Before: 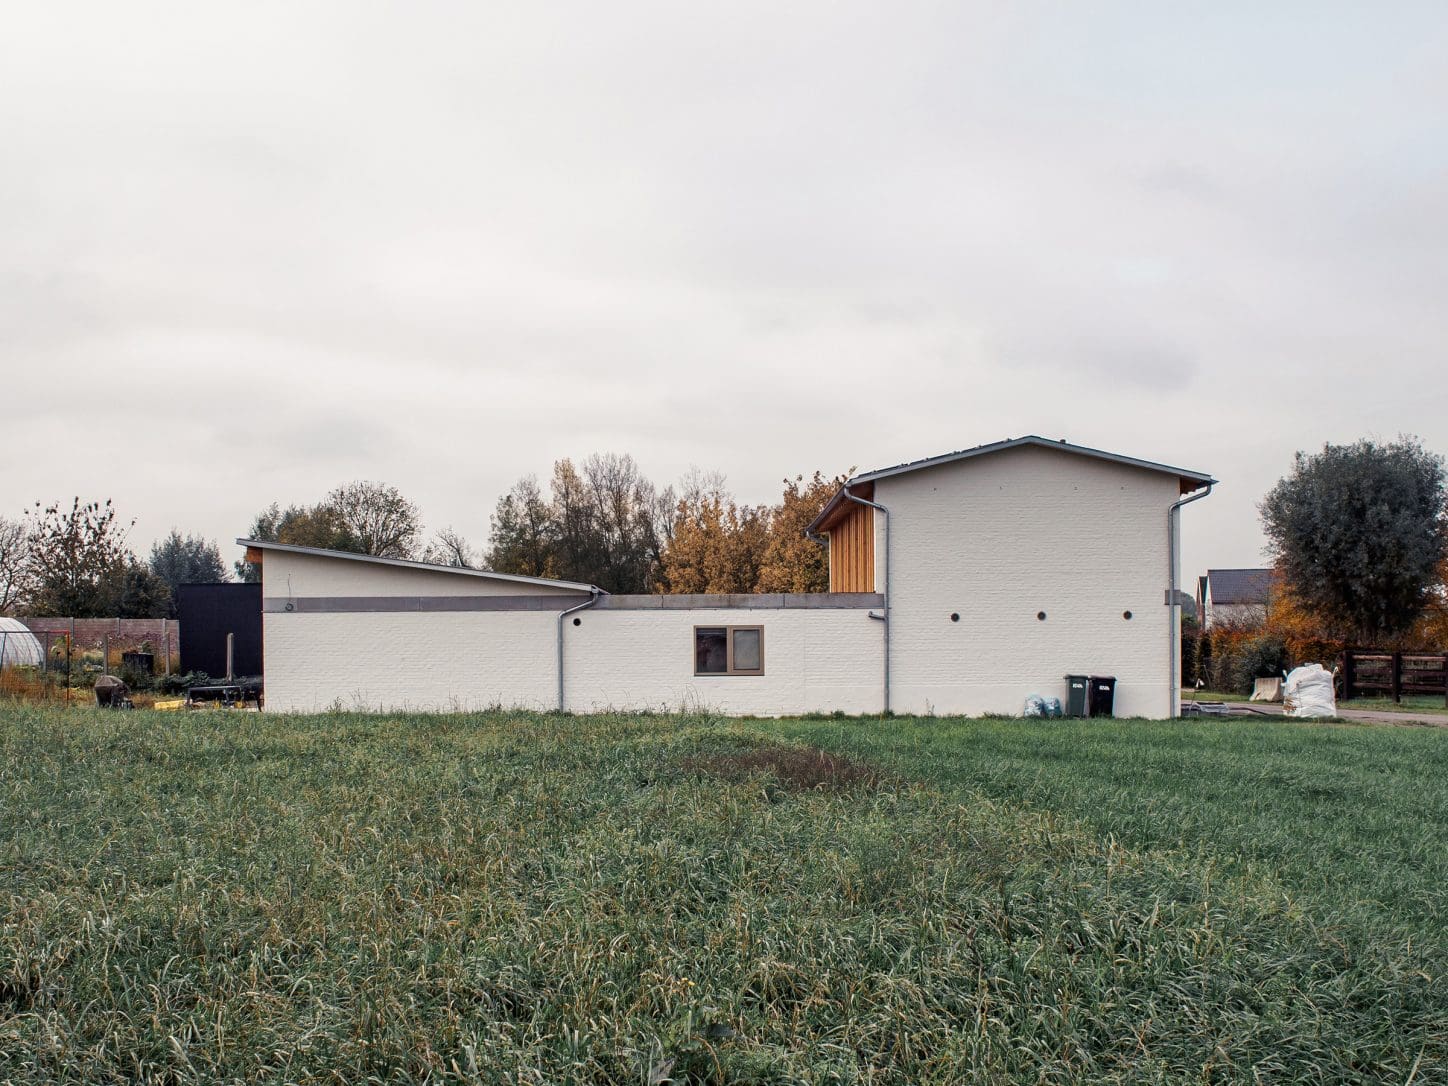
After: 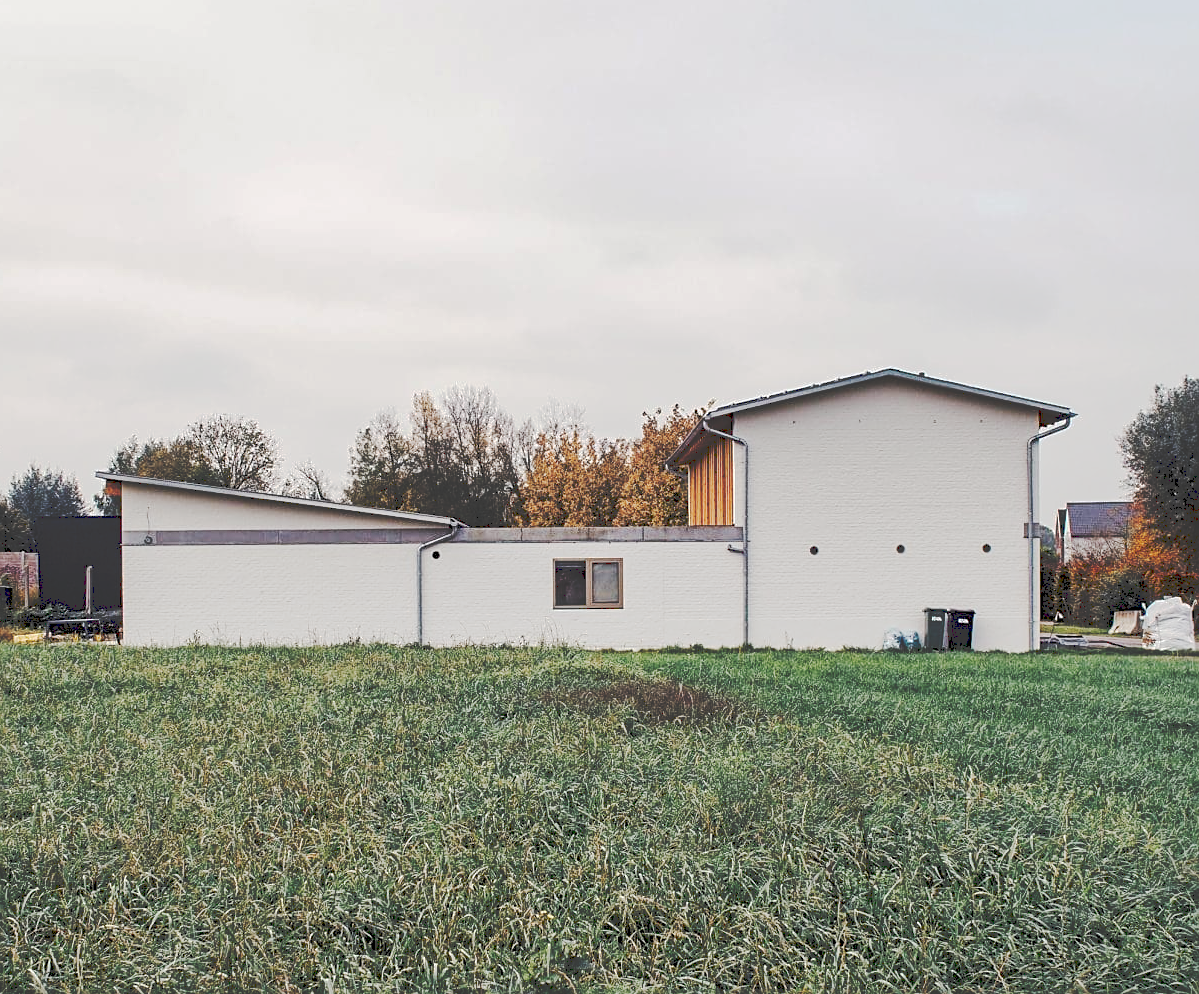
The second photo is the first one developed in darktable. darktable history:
crop: left 9.807%, top 6.259%, right 7.334%, bottom 2.177%
sharpen: on, module defaults
tone curve: curves: ch0 [(0, 0) (0.003, 0.219) (0.011, 0.219) (0.025, 0.223) (0.044, 0.226) (0.069, 0.232) (0.1, 0.24) (0.136, 0.245) (0.177, 0.257) (0.224, 0.281) (0.277, 0.324) (0.335, 0.392) (0.399, 0.484) (0.468, 0.585) (0.543, 0.672) (0.623, 0.741) (0.709, 0.788) (0.801, 0.835) (0.898, 0.878) (1, 1)], preserve colors none
